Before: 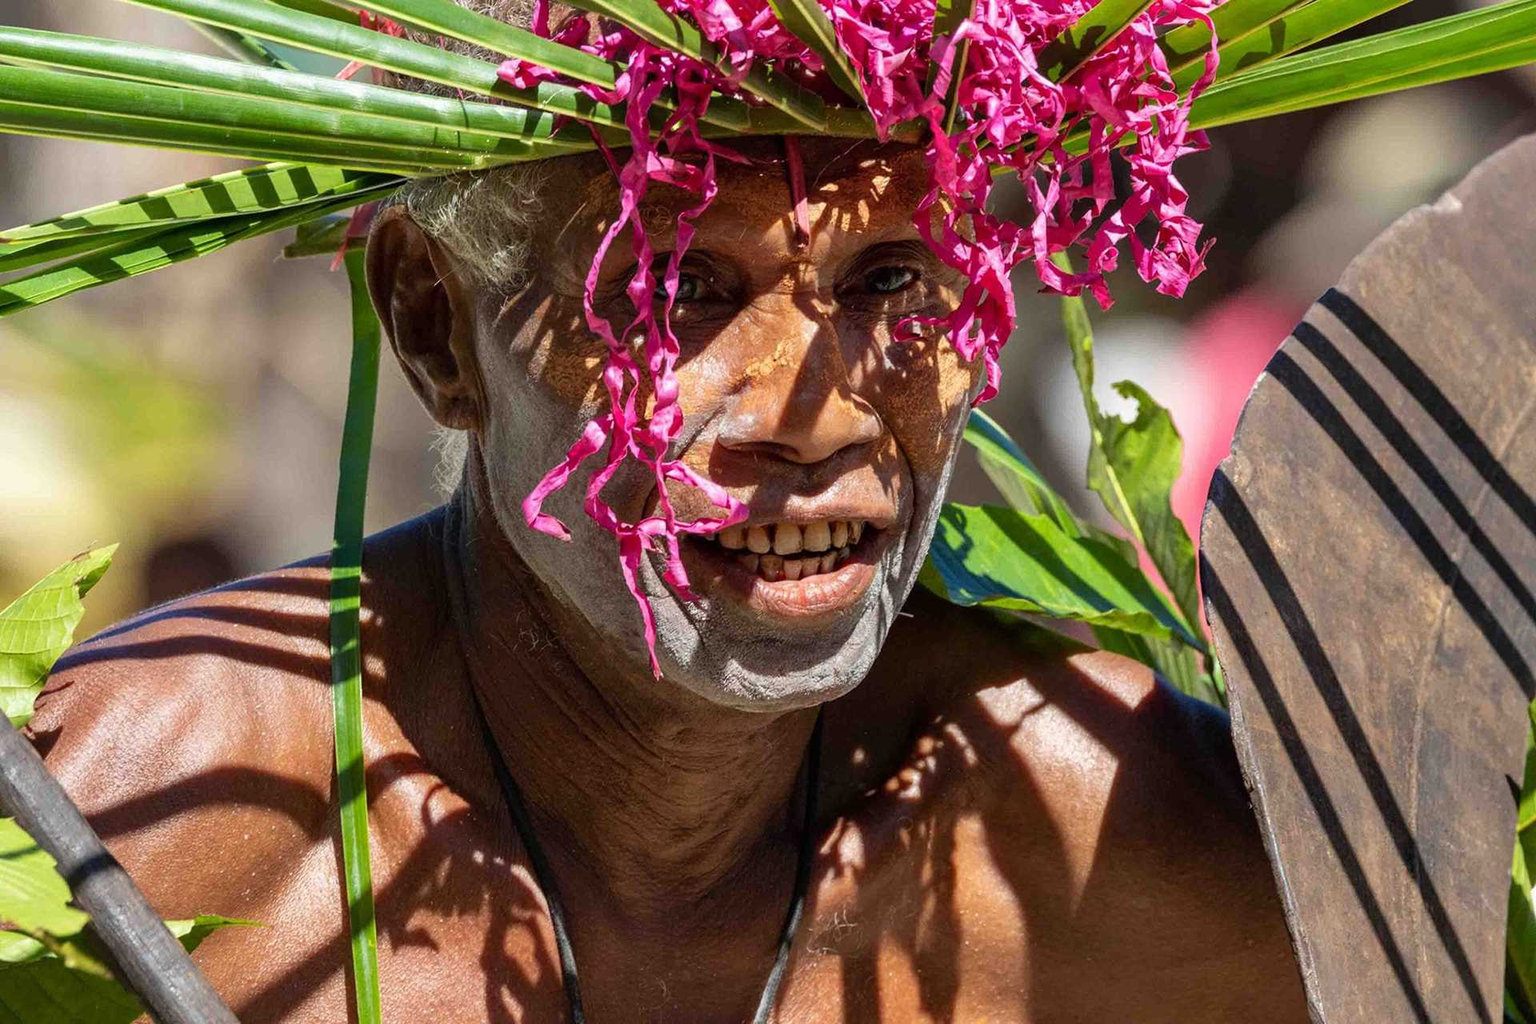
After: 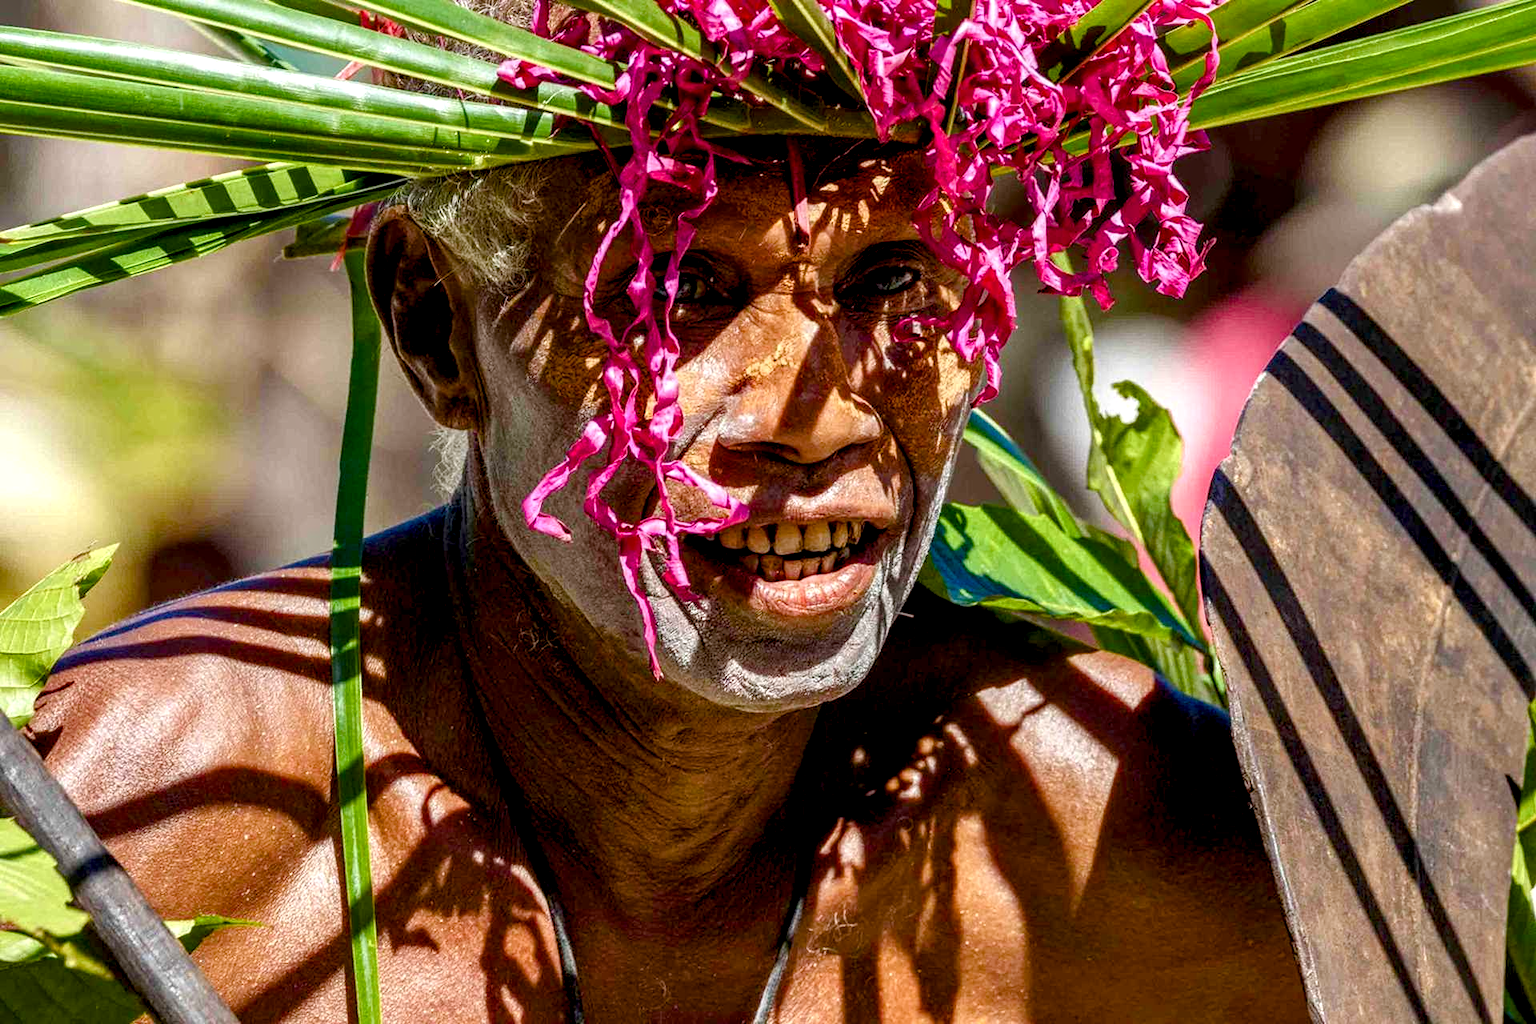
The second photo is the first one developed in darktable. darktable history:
local contrast: detail 150%
color balance rgb: global offset › luminance -0.352%, perceptual saturation grading › global saturation 20%, perceptual saturation grading › highlights -50.567%, perceptual saturation grading › shadows 30.518%, global vibrance 45.423%
